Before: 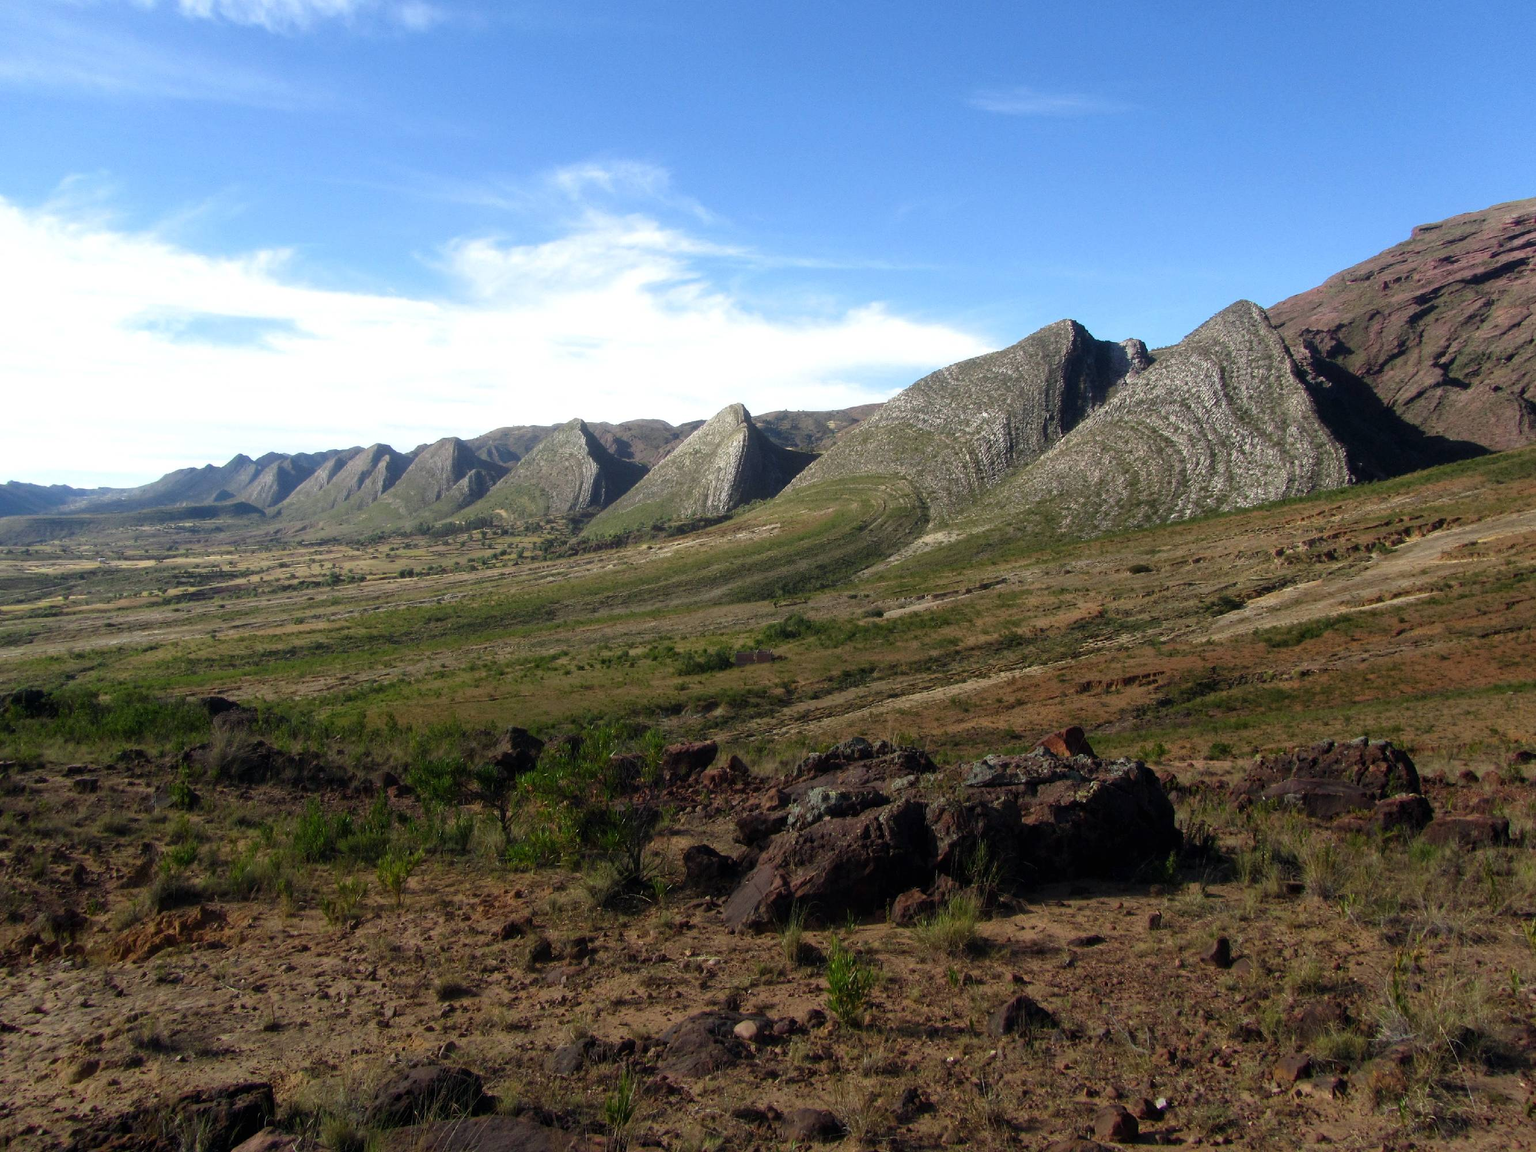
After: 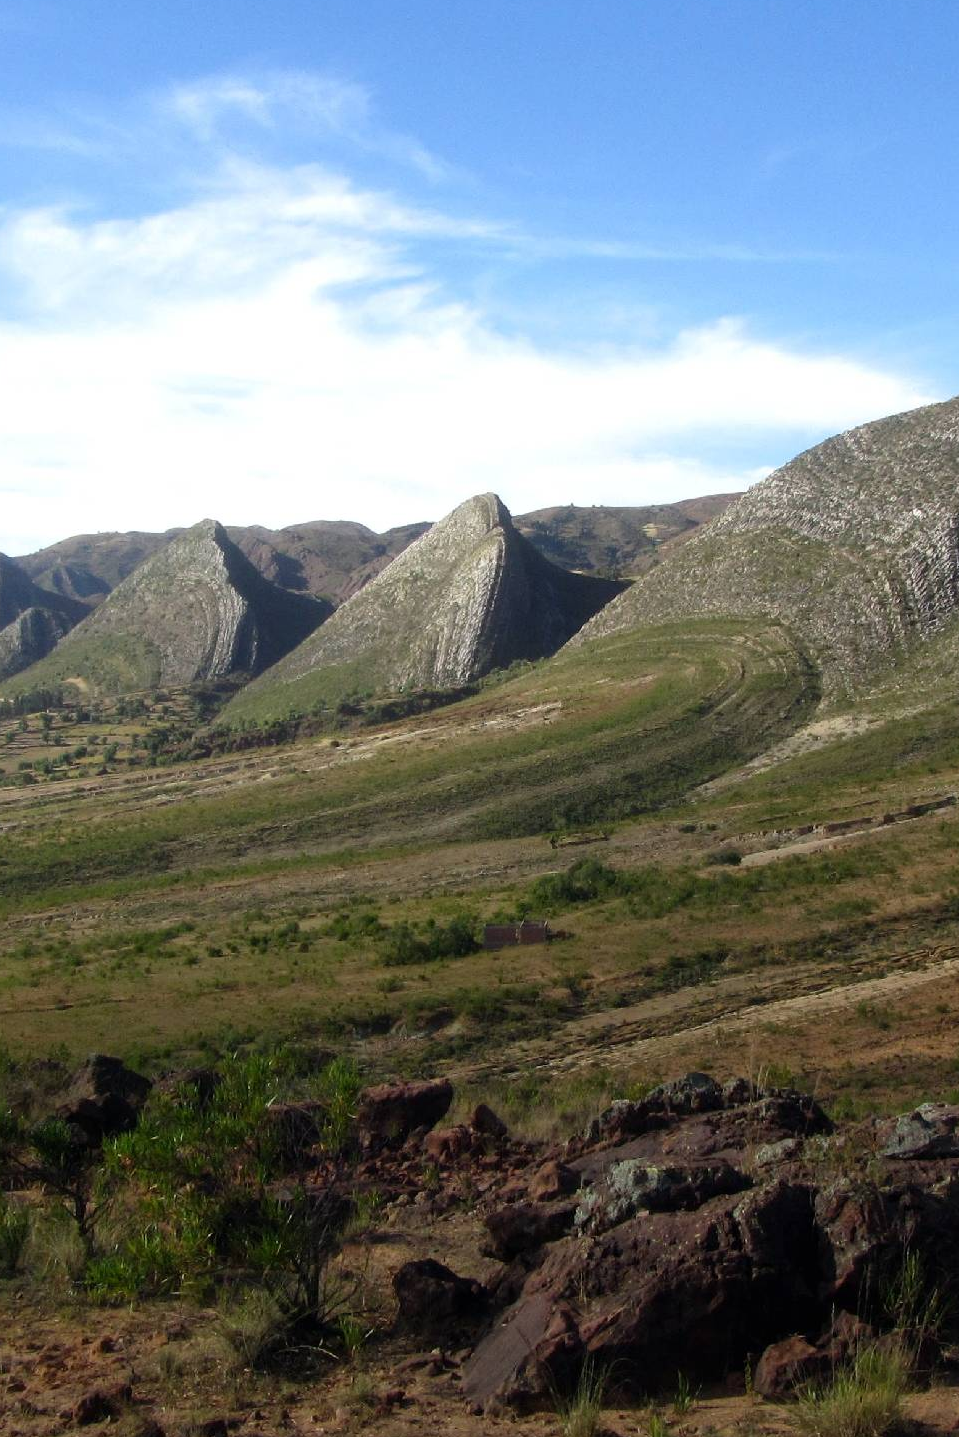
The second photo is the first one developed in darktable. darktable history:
crop and rotate: left 29.743%, top 10.361%, right 34.294%, bottom 17.784%
